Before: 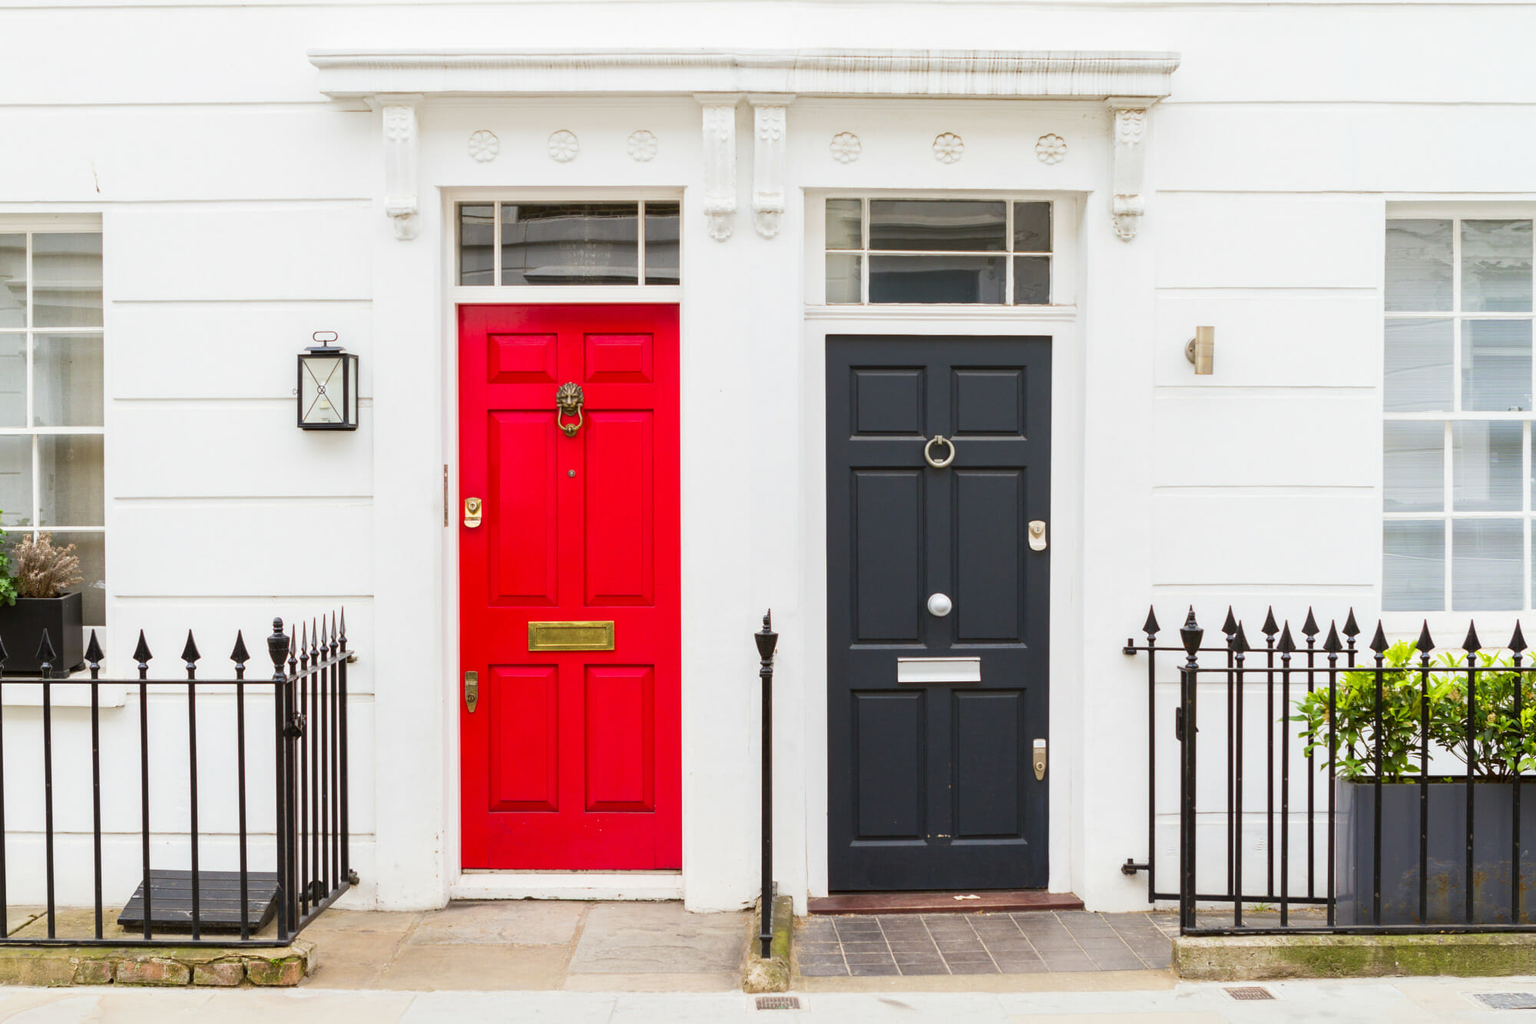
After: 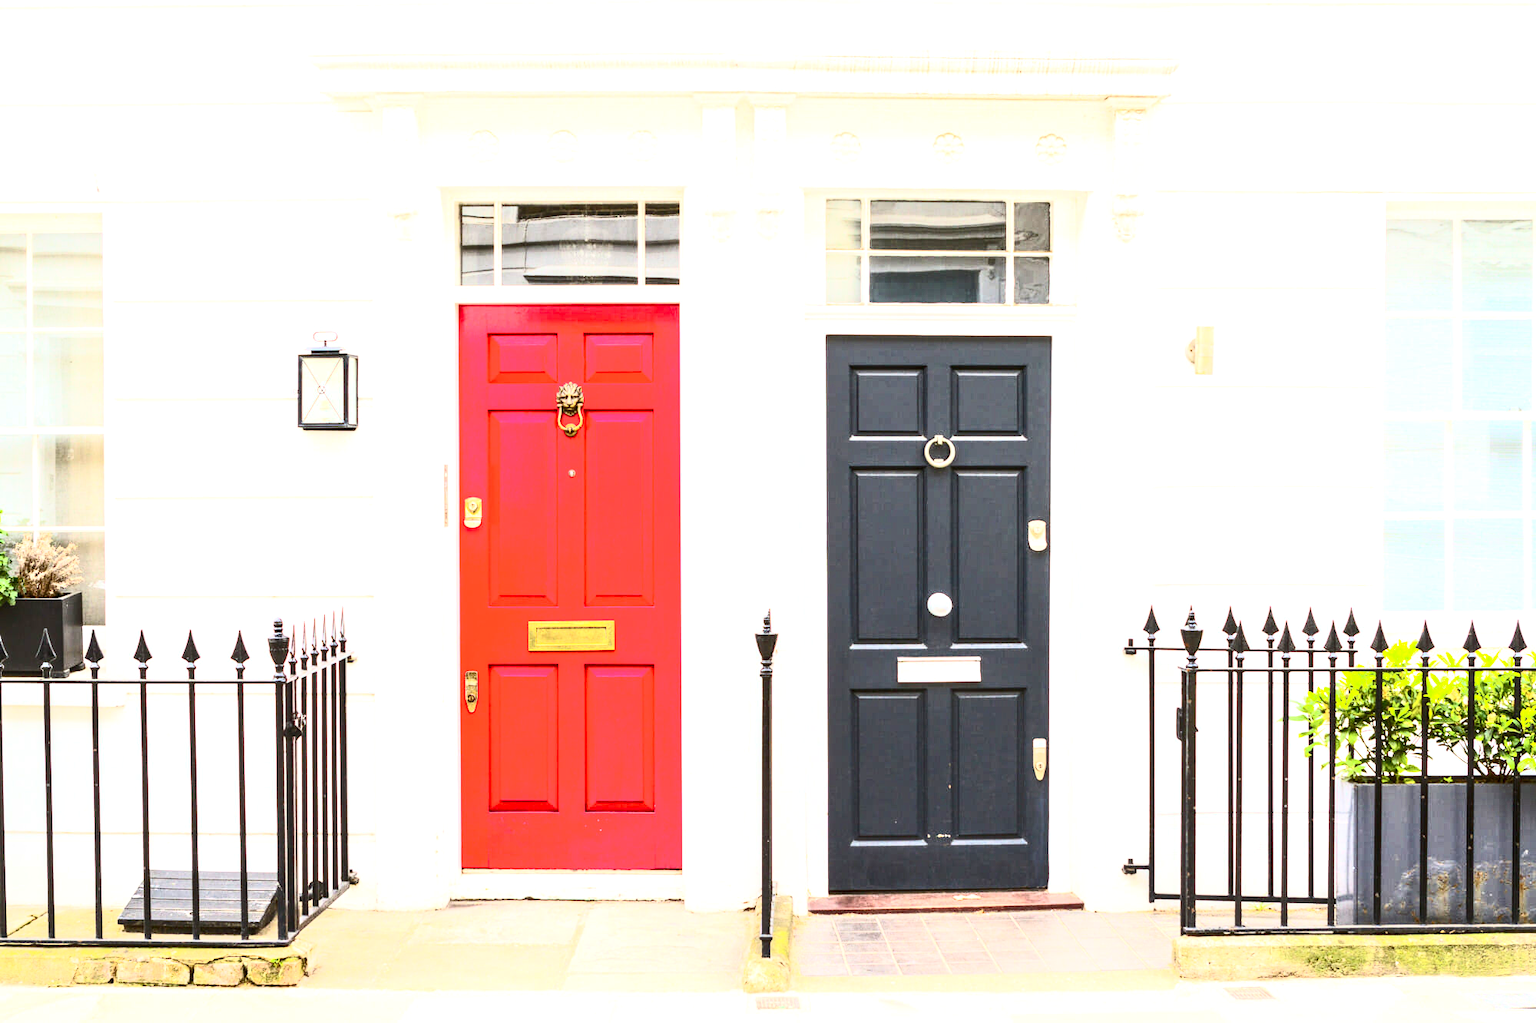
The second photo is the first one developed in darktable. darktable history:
exposure: black level correction 0.001, exposure 1.05 EV, compensate exposure bias true, compensate highlight preservation false
contrast brightness saturation: contrast 0.62, brightness 0.34, saturation 0.14
local contrast: highlights 61%, detail 143%, midtone range 0.428
